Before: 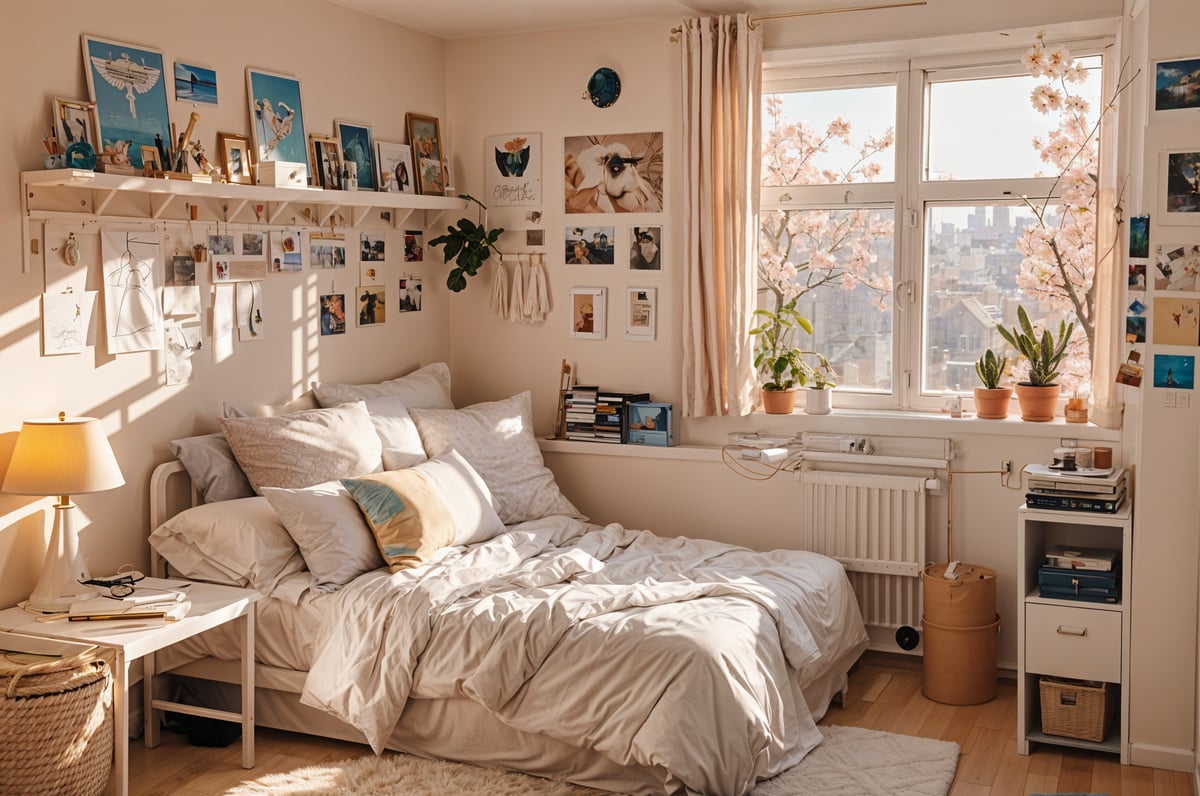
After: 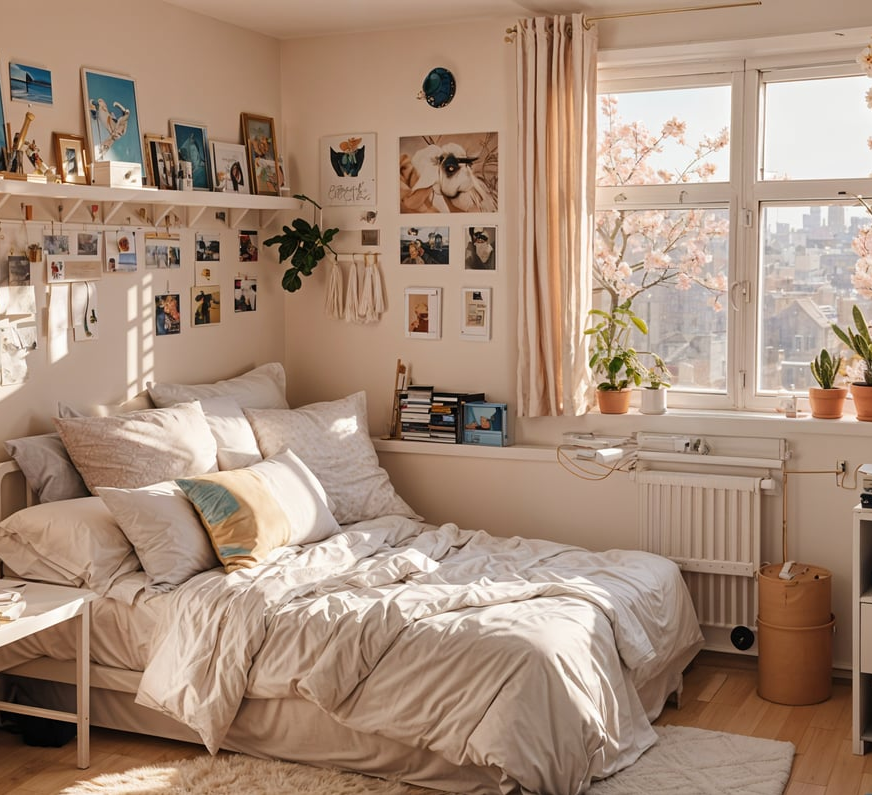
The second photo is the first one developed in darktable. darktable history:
crop: left 13.792%, top 0%, right 13.488%
